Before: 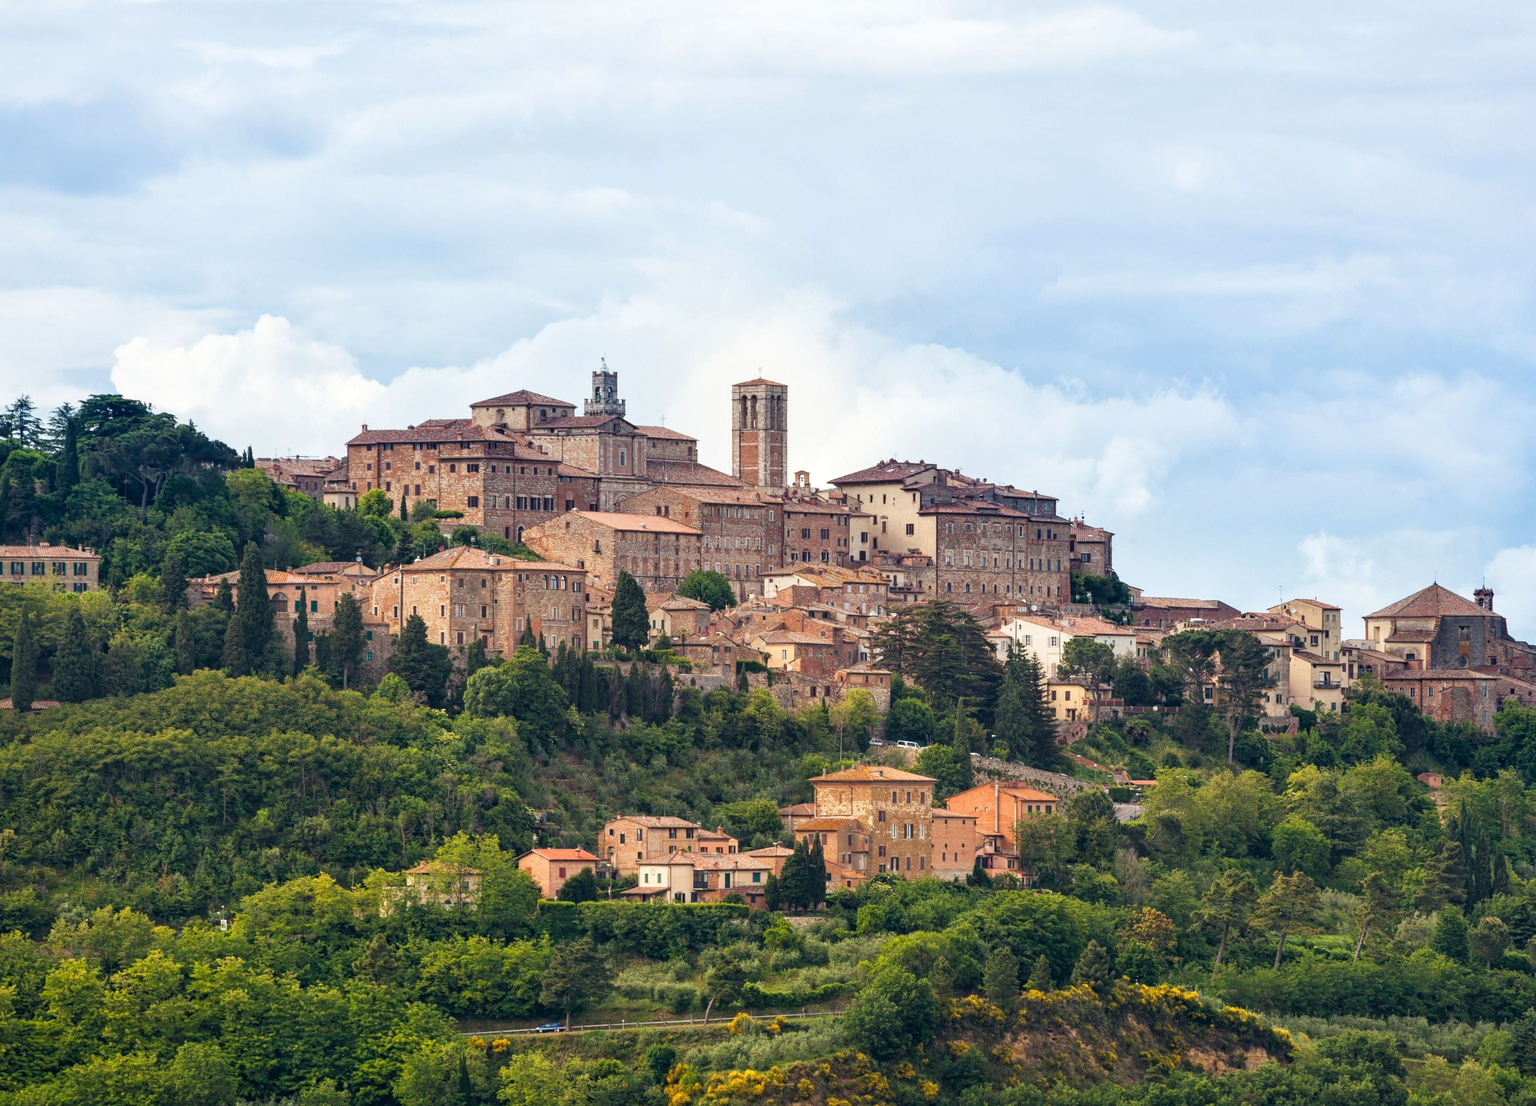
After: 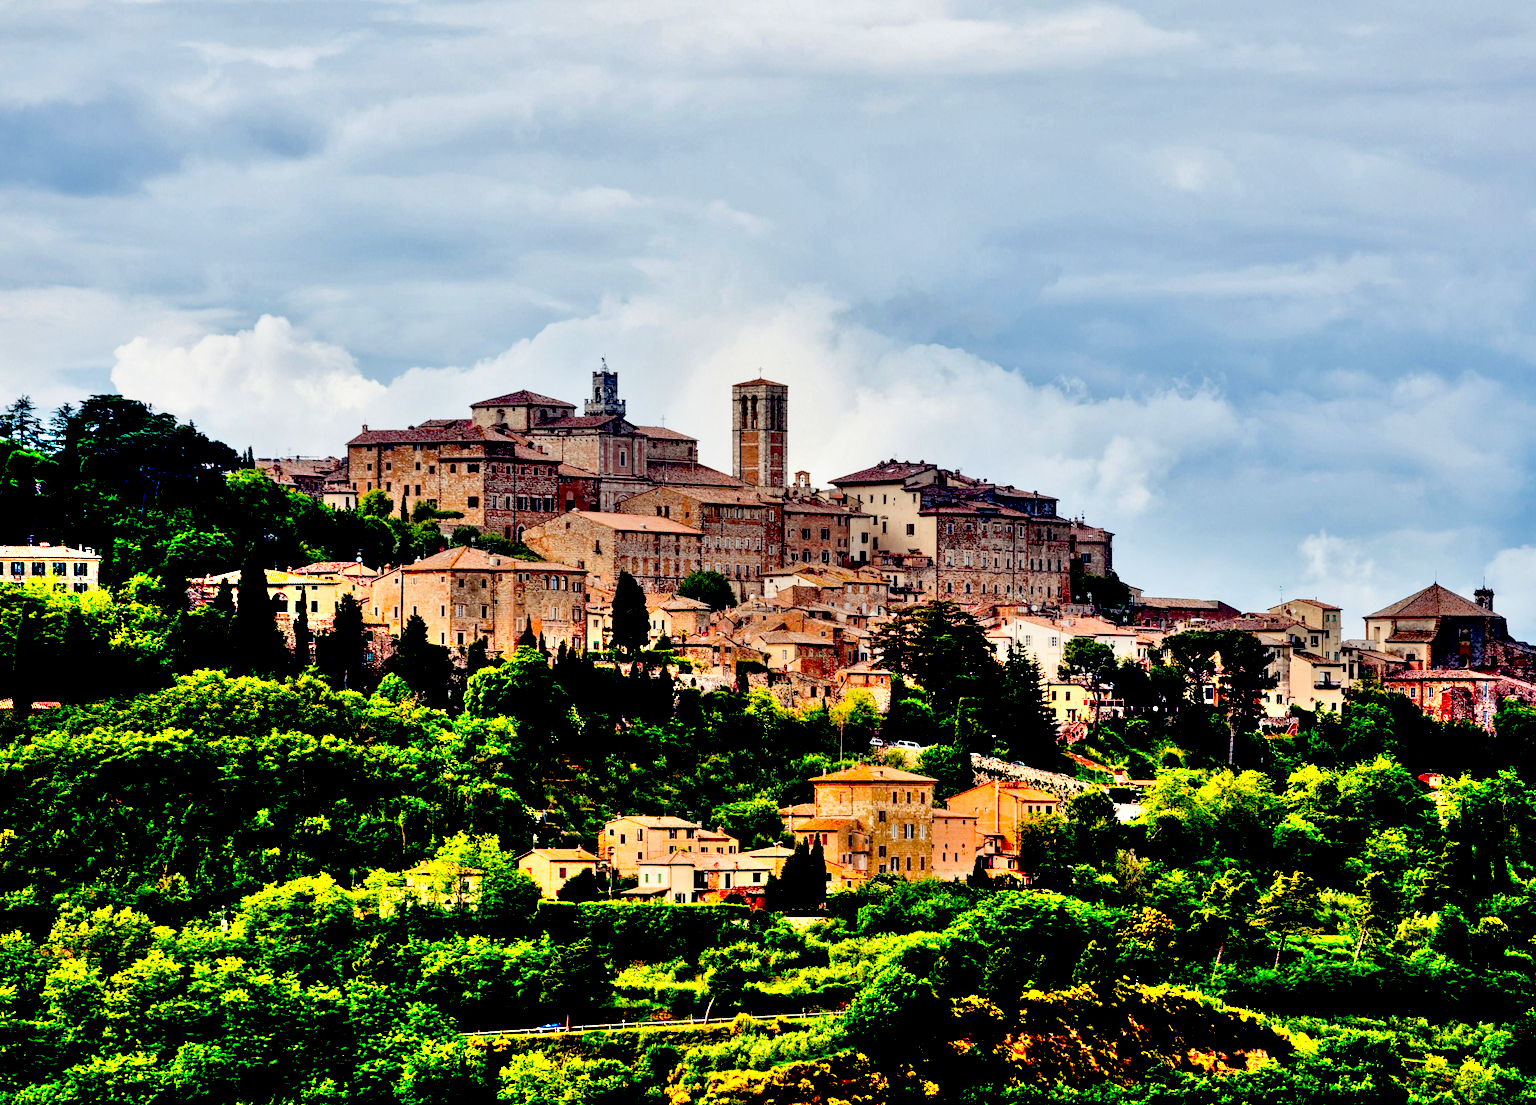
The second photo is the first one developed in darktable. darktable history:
shadows and highlights: soften with gaussian
exposure: black level correction 0.099, exposure -0.09 EV, compensate highlight preservation false
